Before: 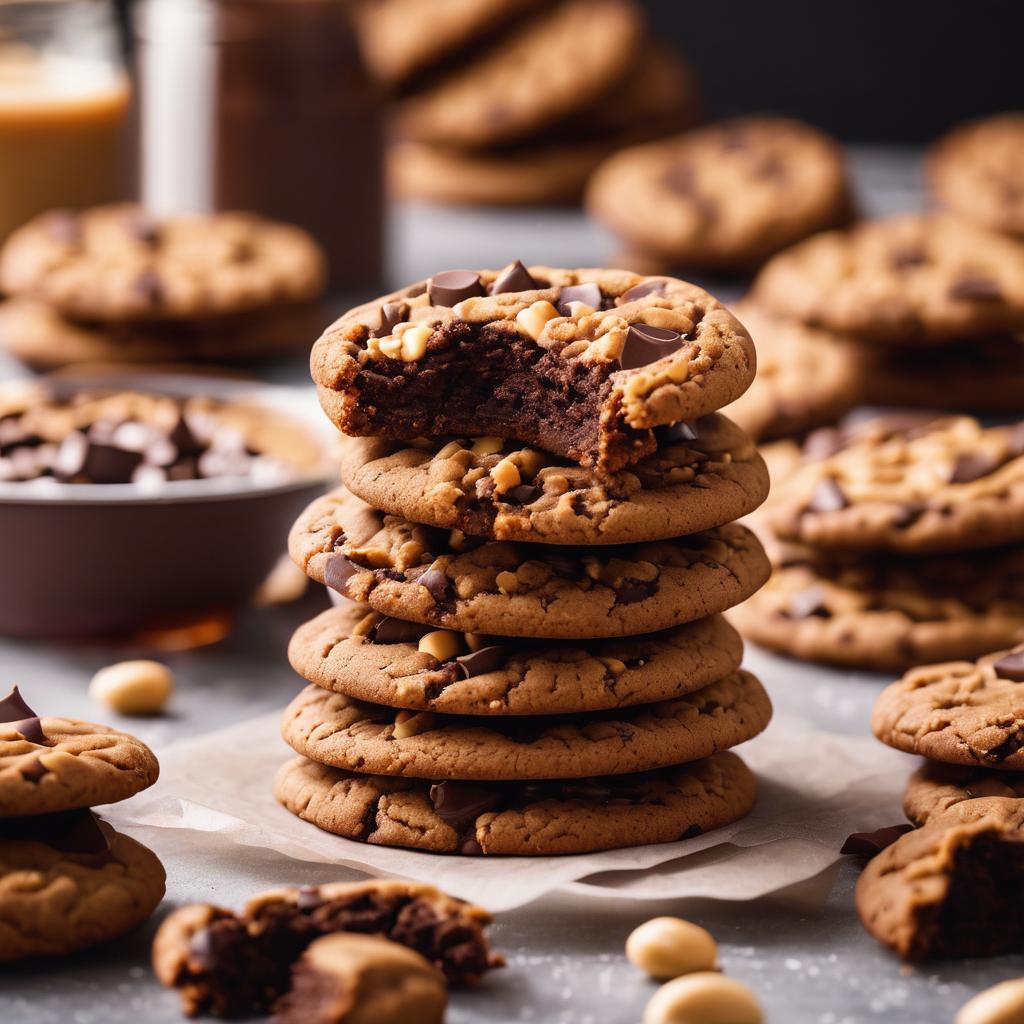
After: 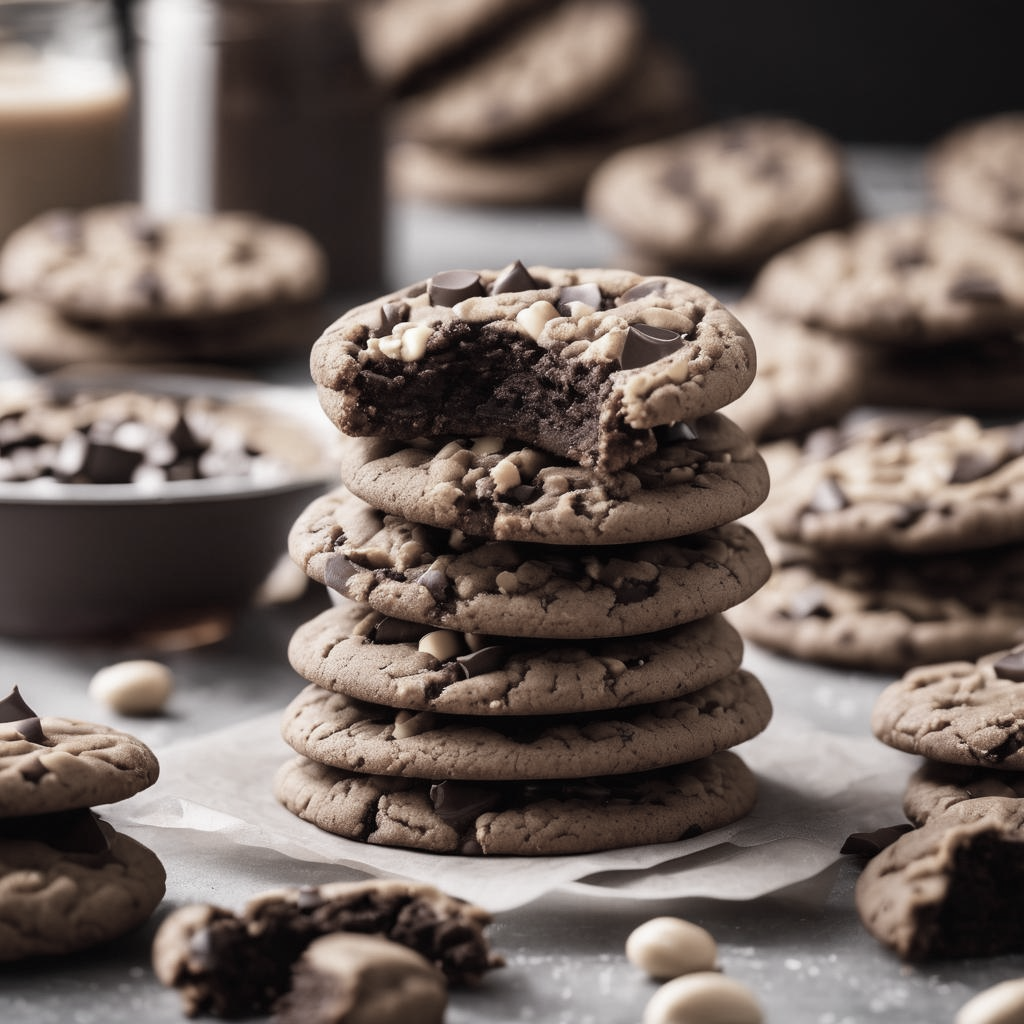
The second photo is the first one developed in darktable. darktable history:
color correction: highlights b* 0.026, saturation 0.328
